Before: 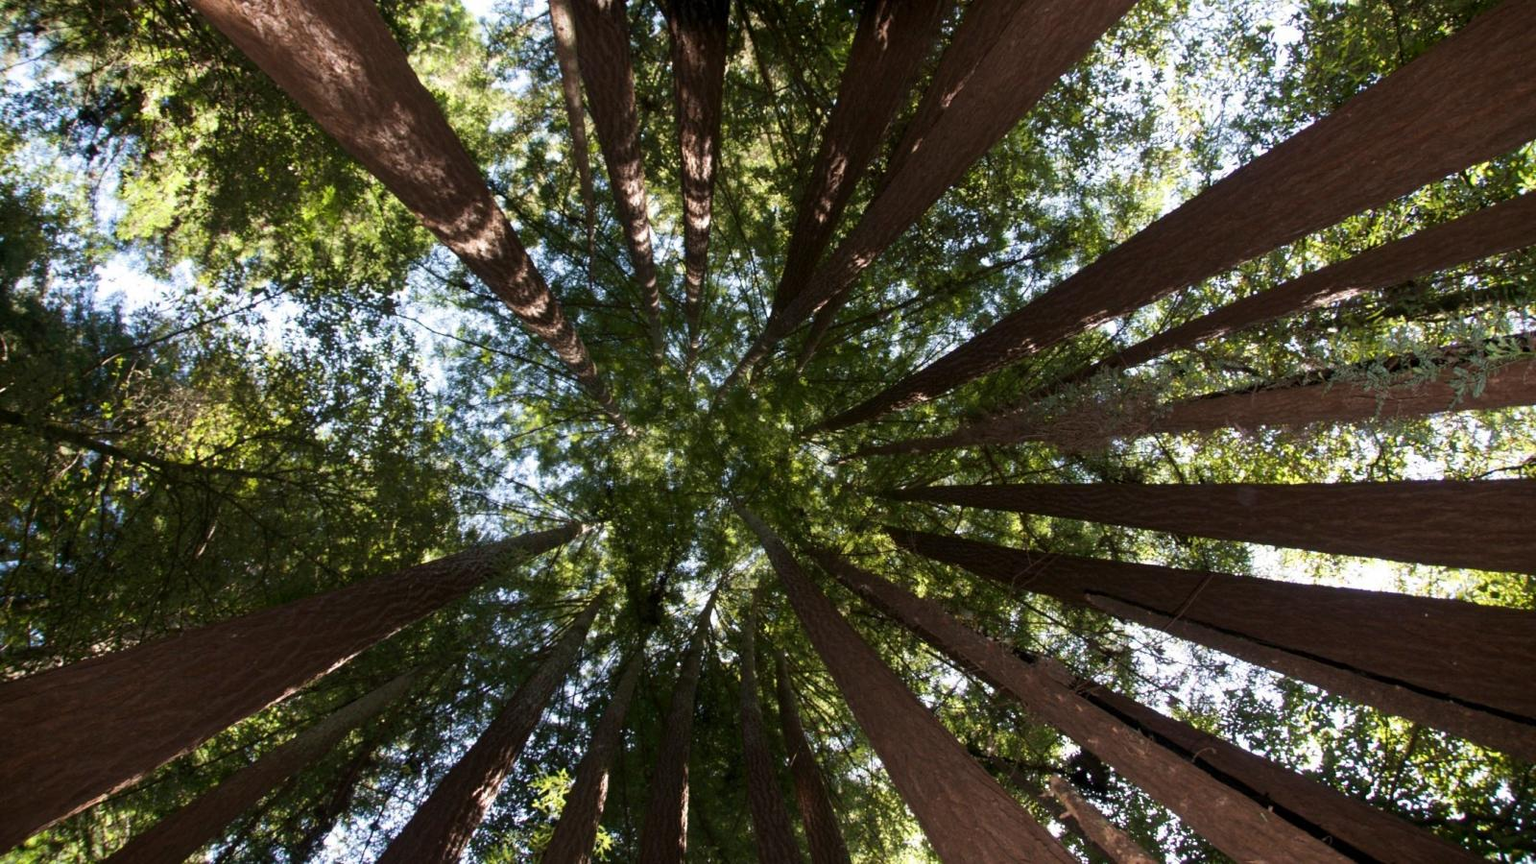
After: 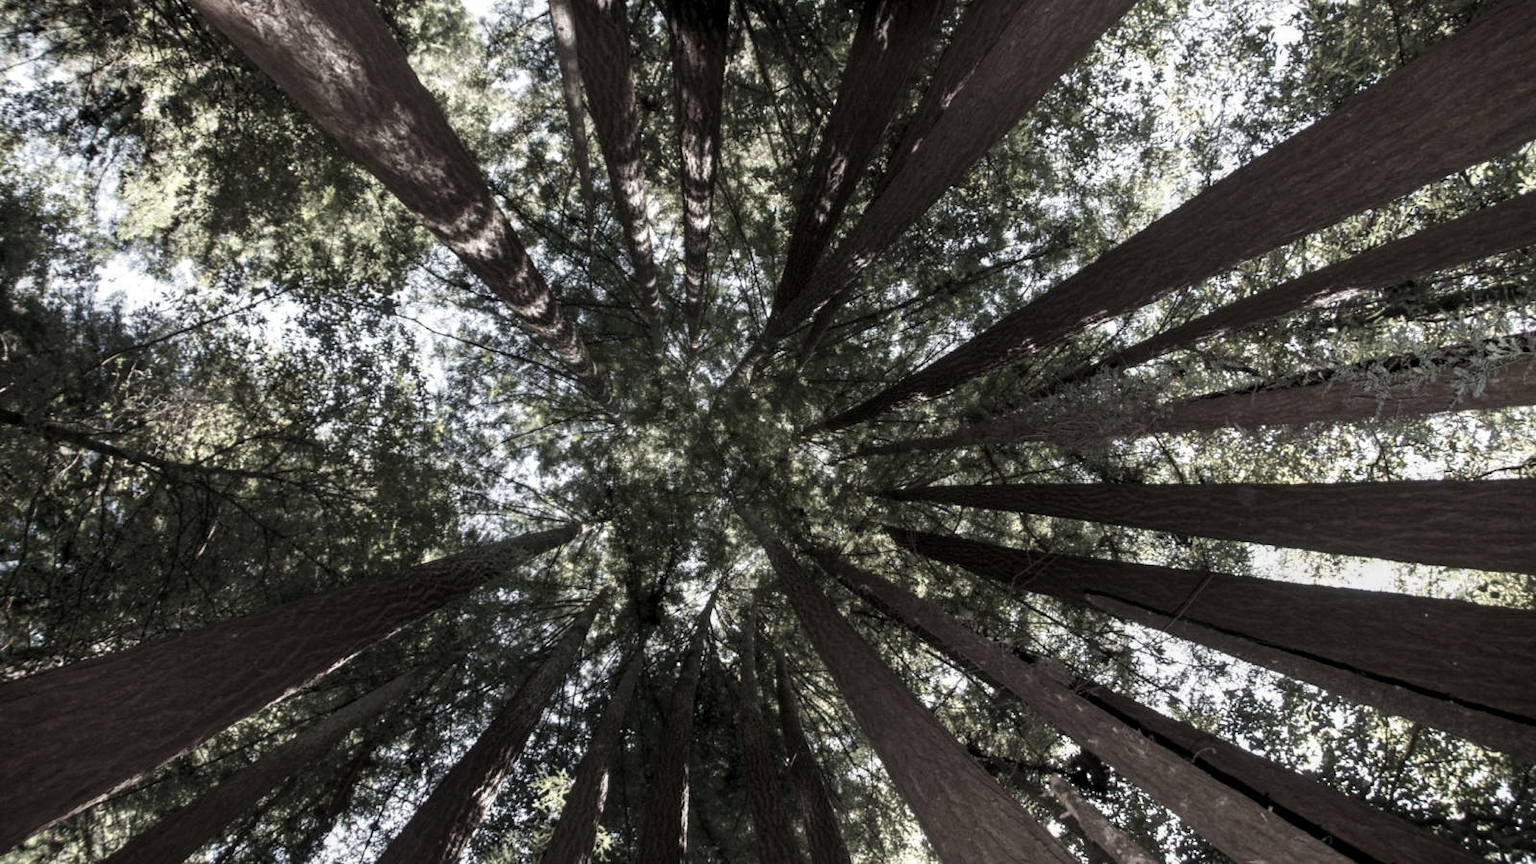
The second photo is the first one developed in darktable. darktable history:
color zones: curves: ch1 [(0, 0.153) (0.143, 0.15) (0.286, 0.151) (0.429, 0.152) (0.571, 0.152) (0.714, 0.151) (0.857, 0.151) (1, 0.153)]
sharpen: radius 2.883, amount 0.868, threshold 47.523
local contrast: on, module defaults
